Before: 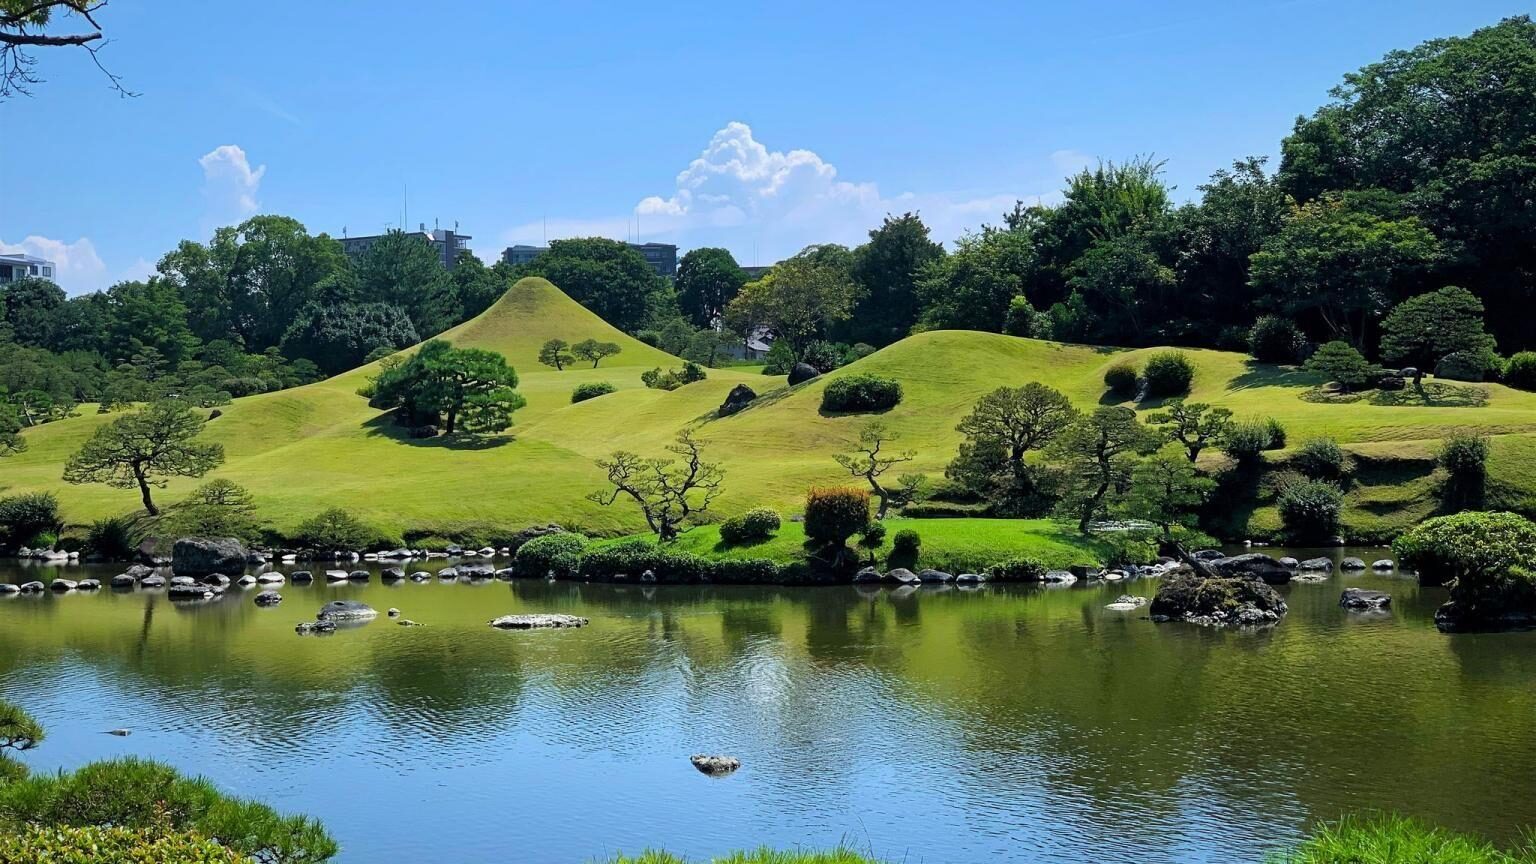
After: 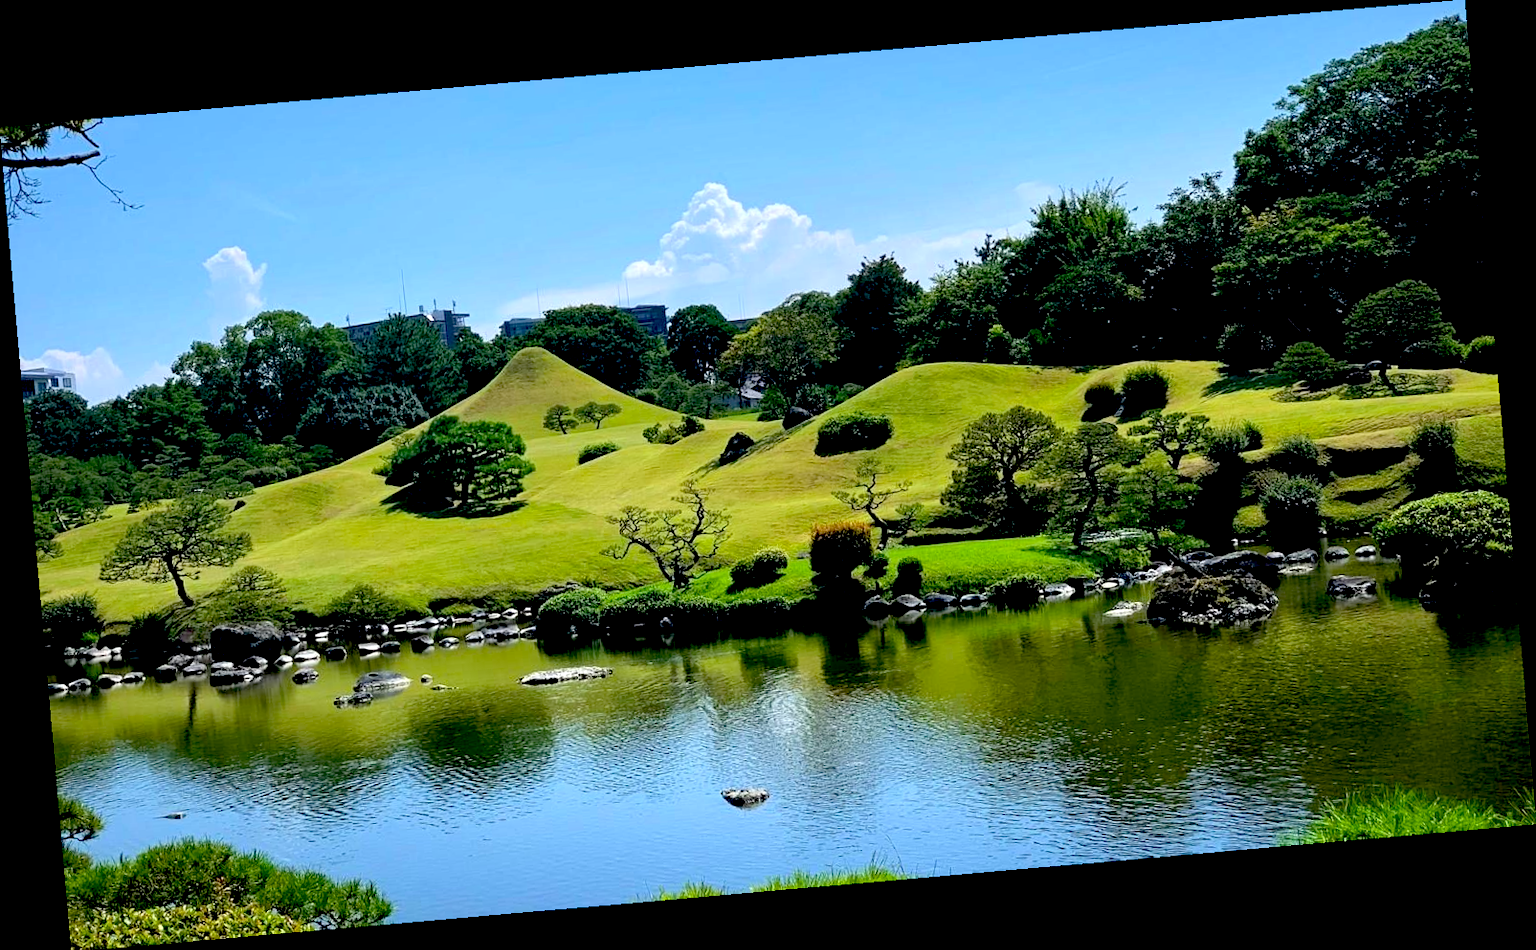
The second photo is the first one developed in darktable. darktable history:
exposure: black level correction 0.031, exposure 0.304 EV, compensate highlight preservation false
rotate and perspective: rotation -4.98°, automatic cropping off
